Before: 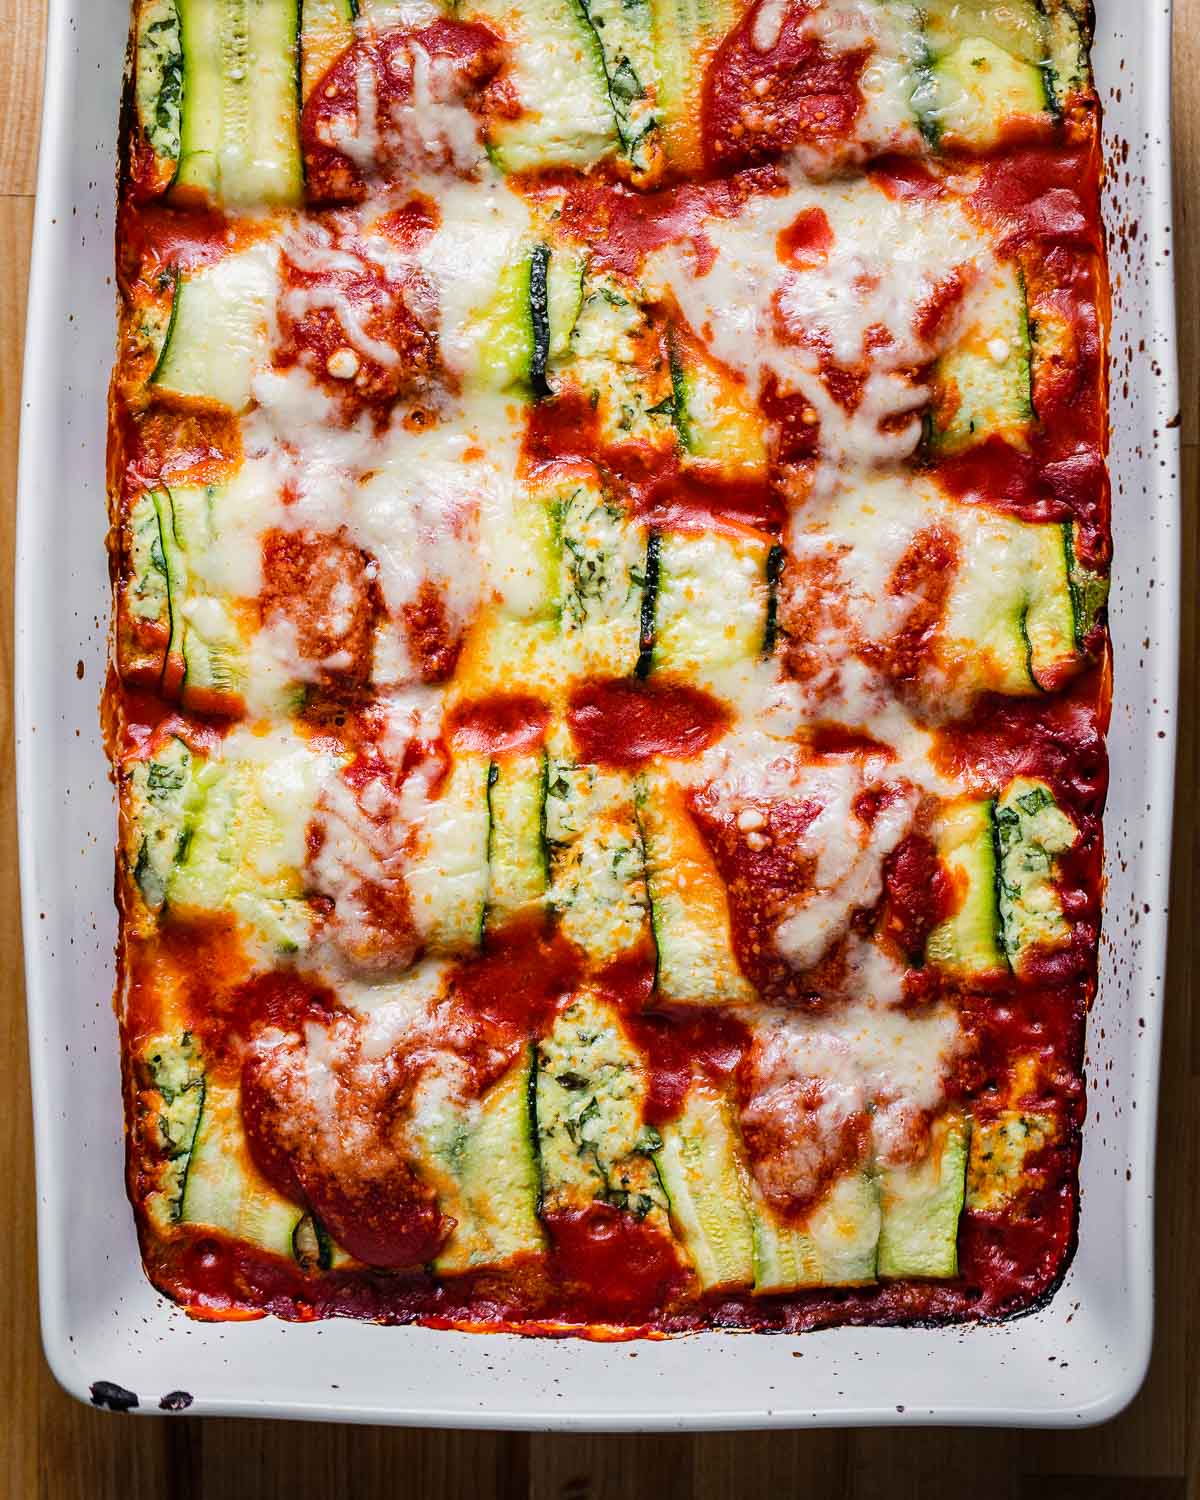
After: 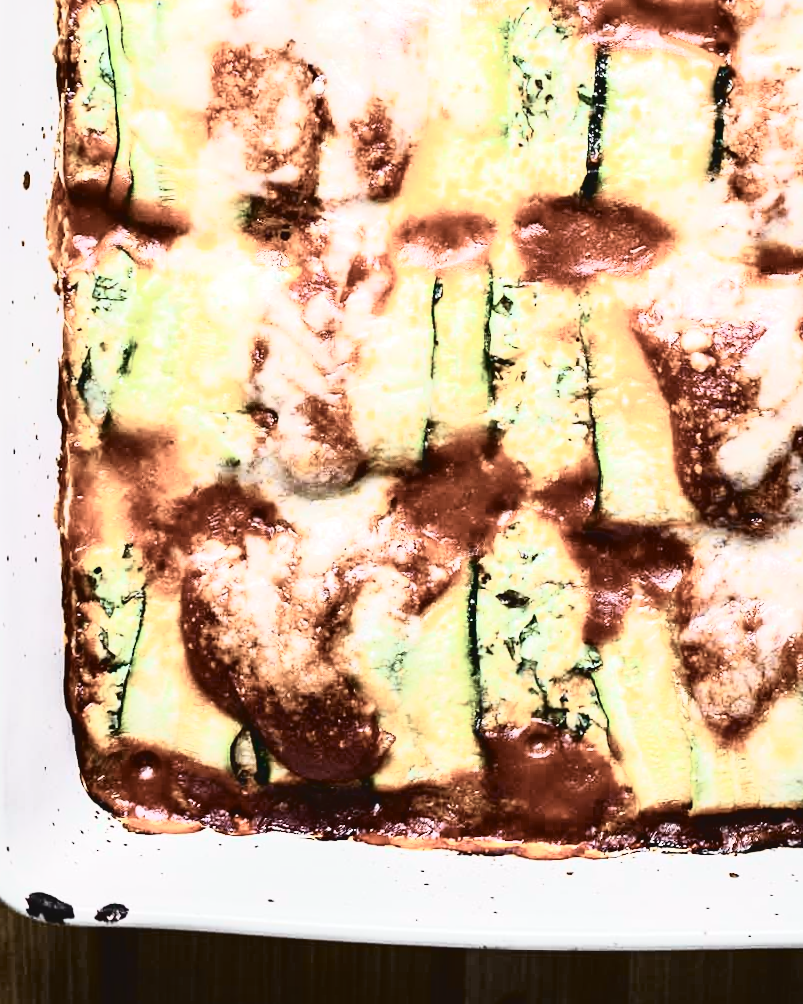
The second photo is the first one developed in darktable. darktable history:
crop and rotate: angle -0.82°, left 3.85%, top 31.828%, right 27.992%
exposure: black level correction 0, exposure 0.7 EV, compensate exposure bias true, compensate highlight preservation false
contrast brightness saturation: contrast 0.22
rotate and perspective: crop left 0, crop top 0
tone curve: curves: ch0 [(0, 0.049) (0.113, 0.084) (0.285, 0.301) (0.673, 0.796) (0.845, 0.932) (0.994, 0.971)]; ch1 [(0, 0) (0.456, 0.424) (0.498, 0.5) (0.57, 0.557) (0.631, 0.635) (1, 1)]; ch2 [(0, 0) (0.395, 0.398) (0.44, 0.456) (0.502, 0.507) (0.55, 0.559) (0.67, 0.702) (1, 1)], color space Lab, independent channels, preserve colors none
rgb levels: preserve colors max RGB
color correction: saturation 0.5
